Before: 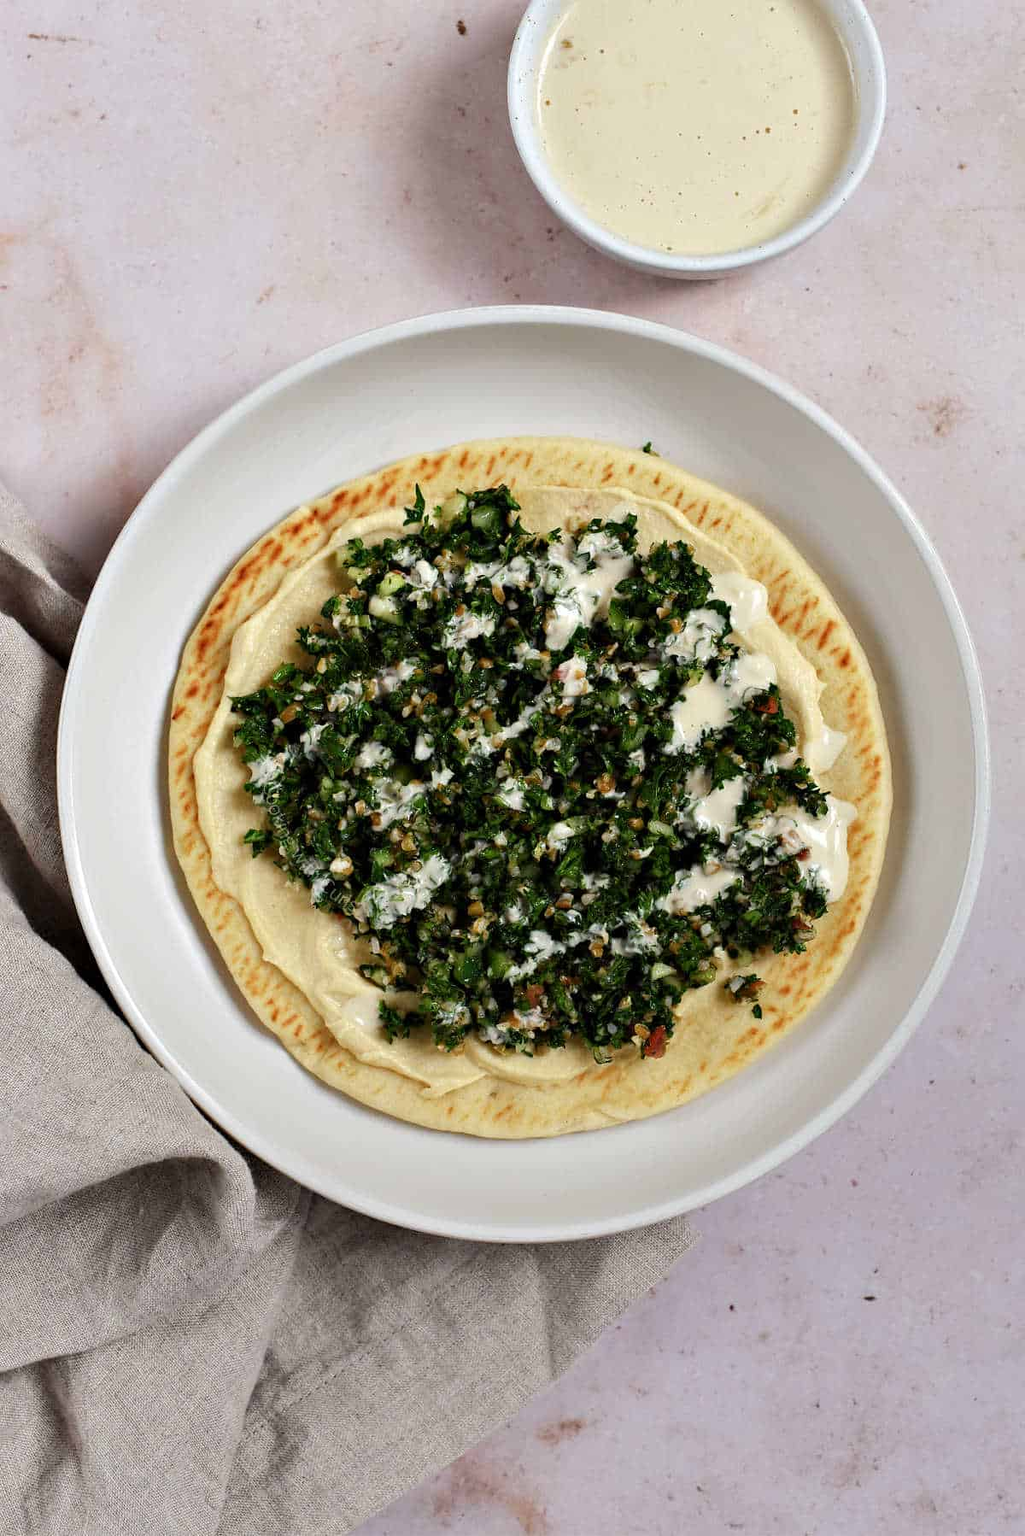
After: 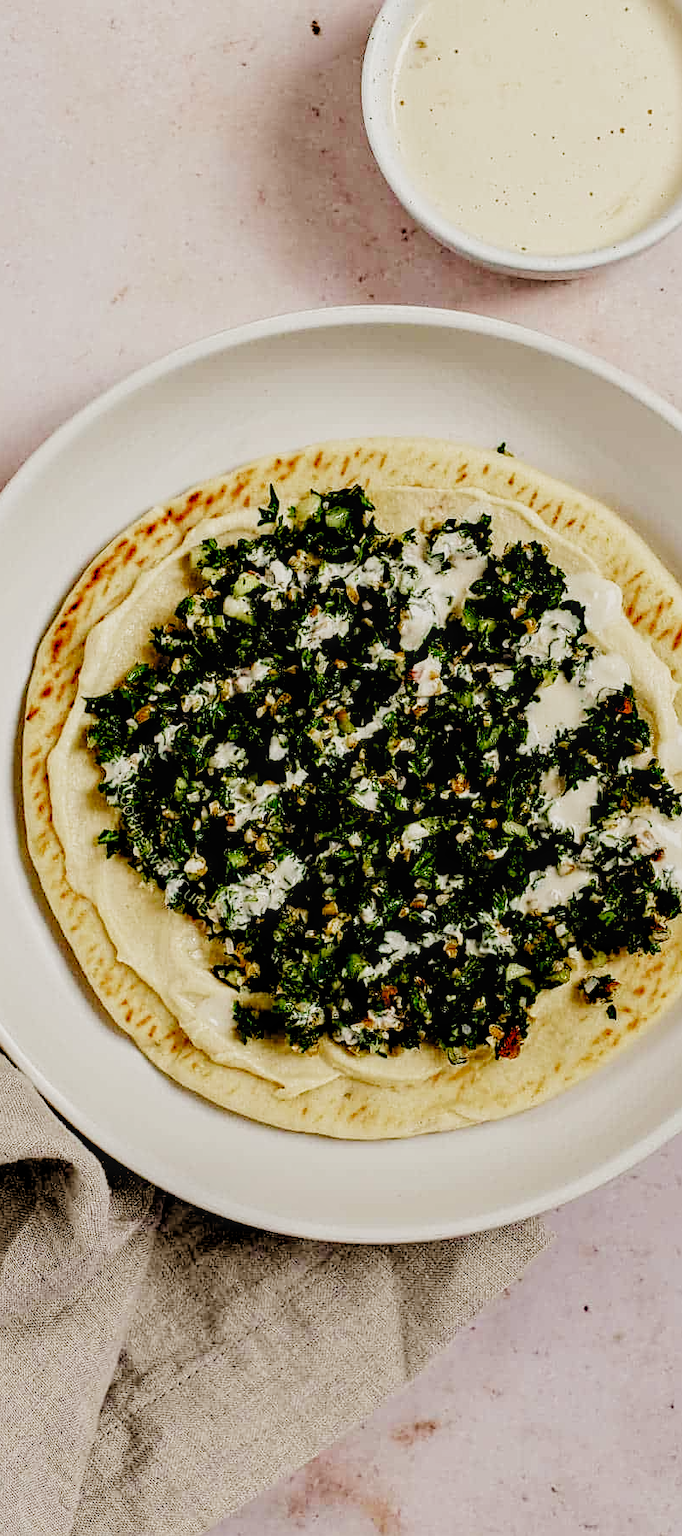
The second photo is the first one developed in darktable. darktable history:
sharpen: on, module defaults
exposure: exposure 0.217 EV, compensate highlight preservation false
crop and rotate: left 14.292%, right 19.041%
white balance: red 1.045, blue 0.932
velvia: on, module defaults
filmic rgb: black relative exposure -2.85 EV, white relative exposure 4.56 EV, hardness 1.77, contrast 1.25, preserve chrominance no, color science v5 (2021)
local contrast: detail 130%
